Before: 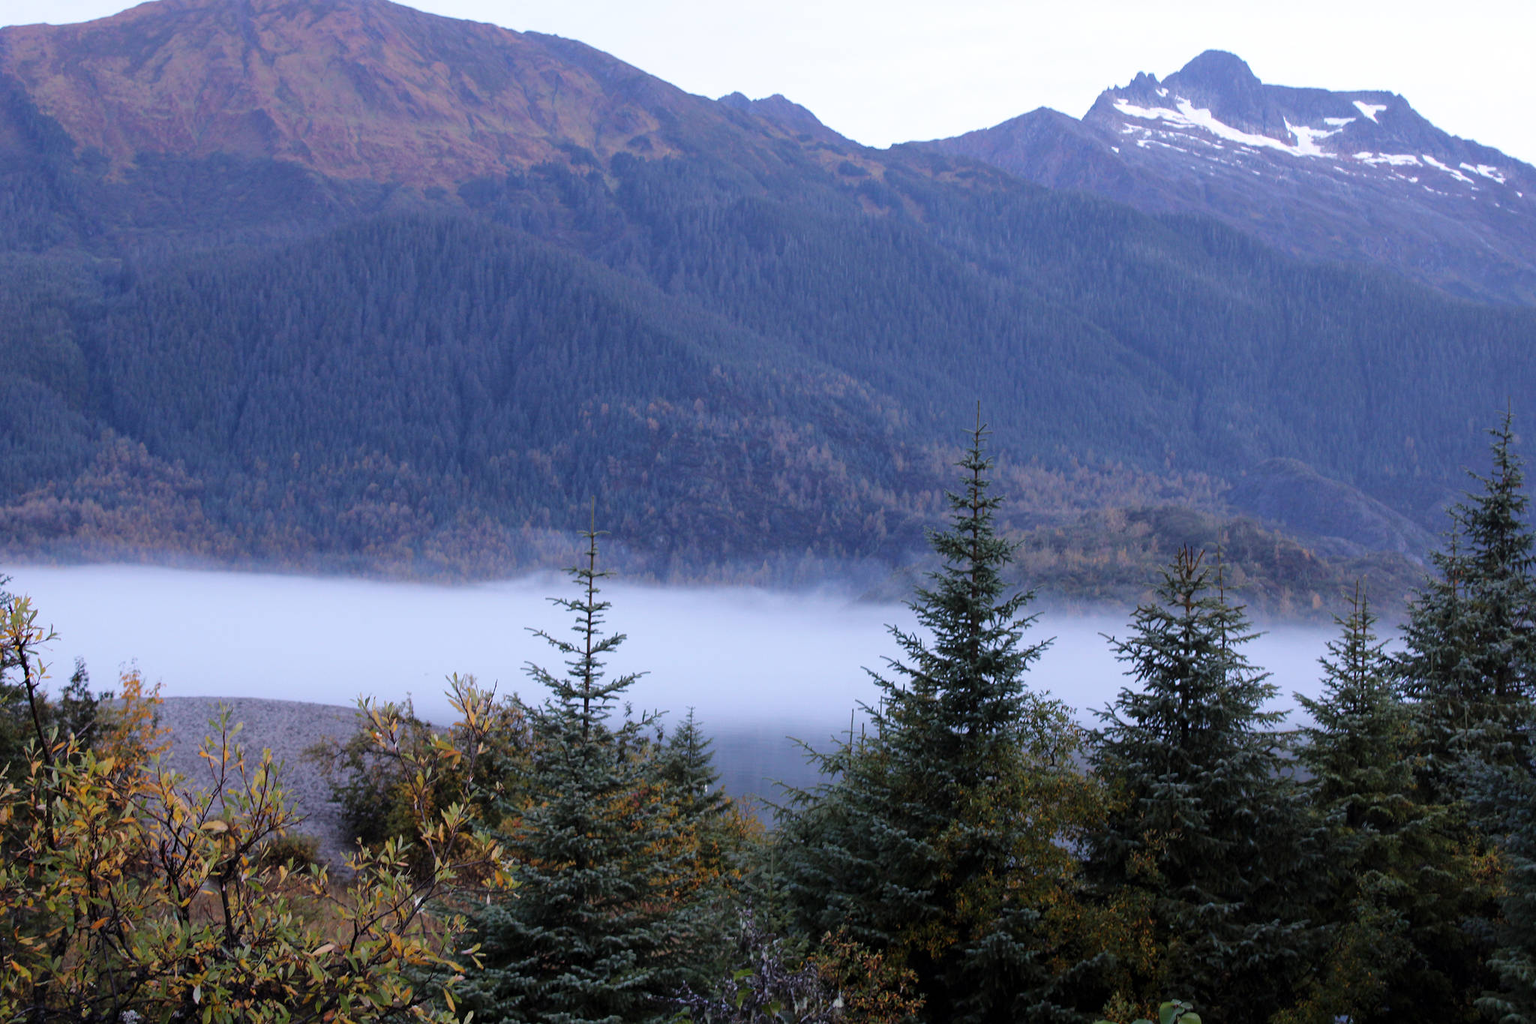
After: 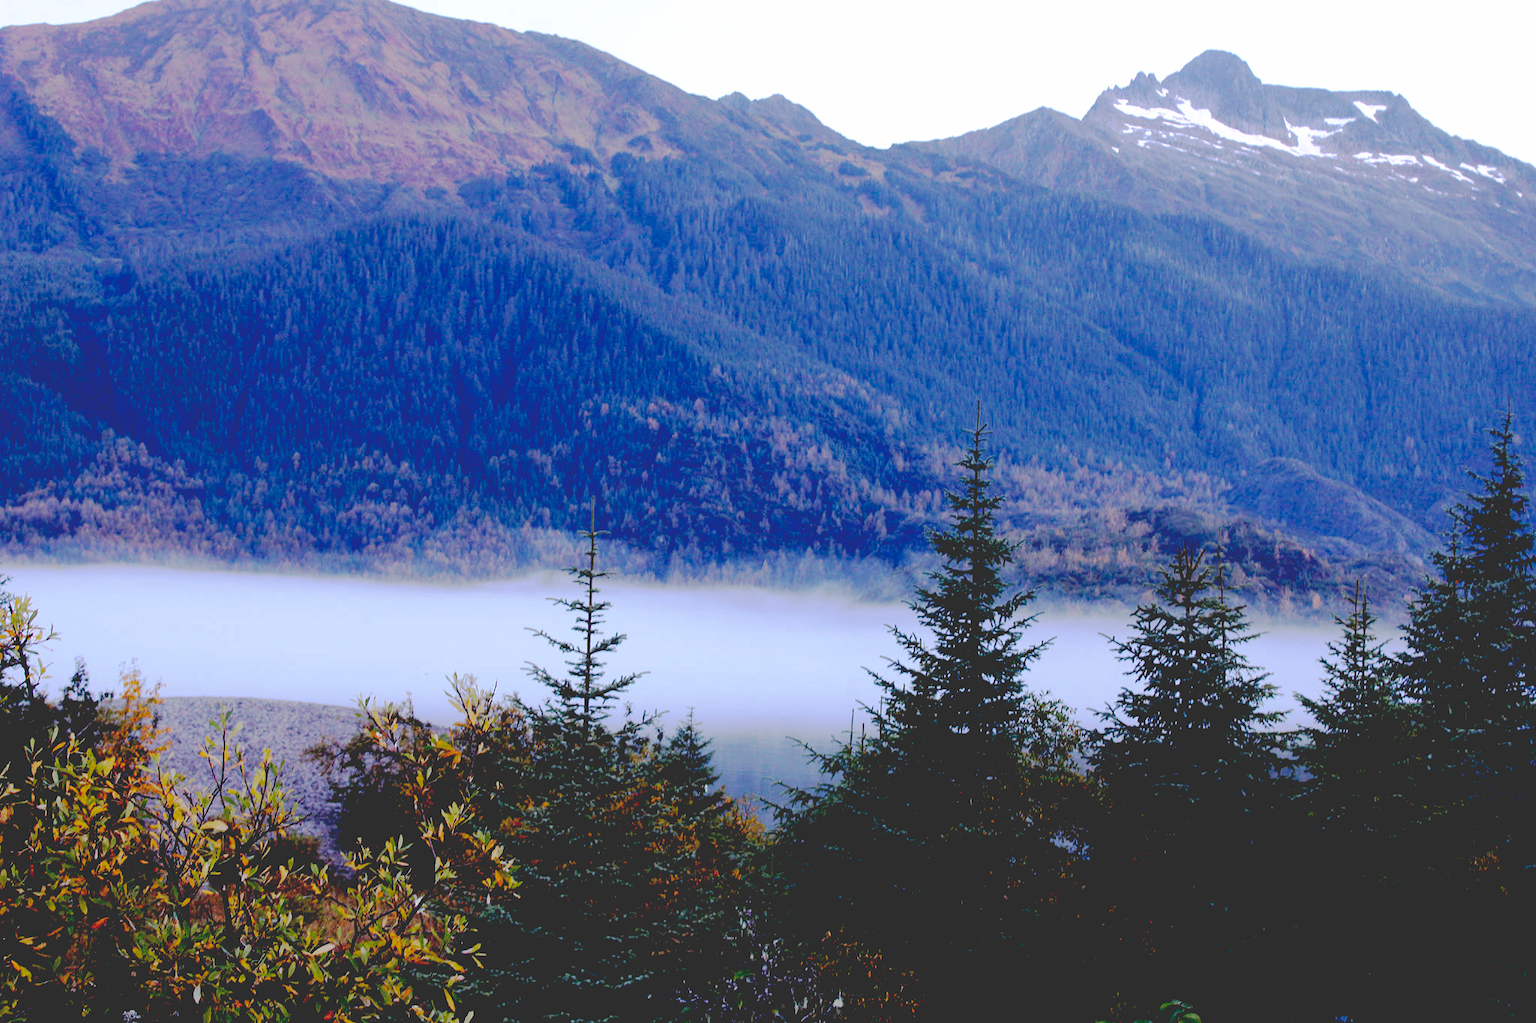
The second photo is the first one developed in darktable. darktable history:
base curve: curves: ch0 [(0.065, 0.026) (0.236, 0.358) (0.53, 0.546) (0.777, 0.841) (0.924, 0.992)], preserve colors none
